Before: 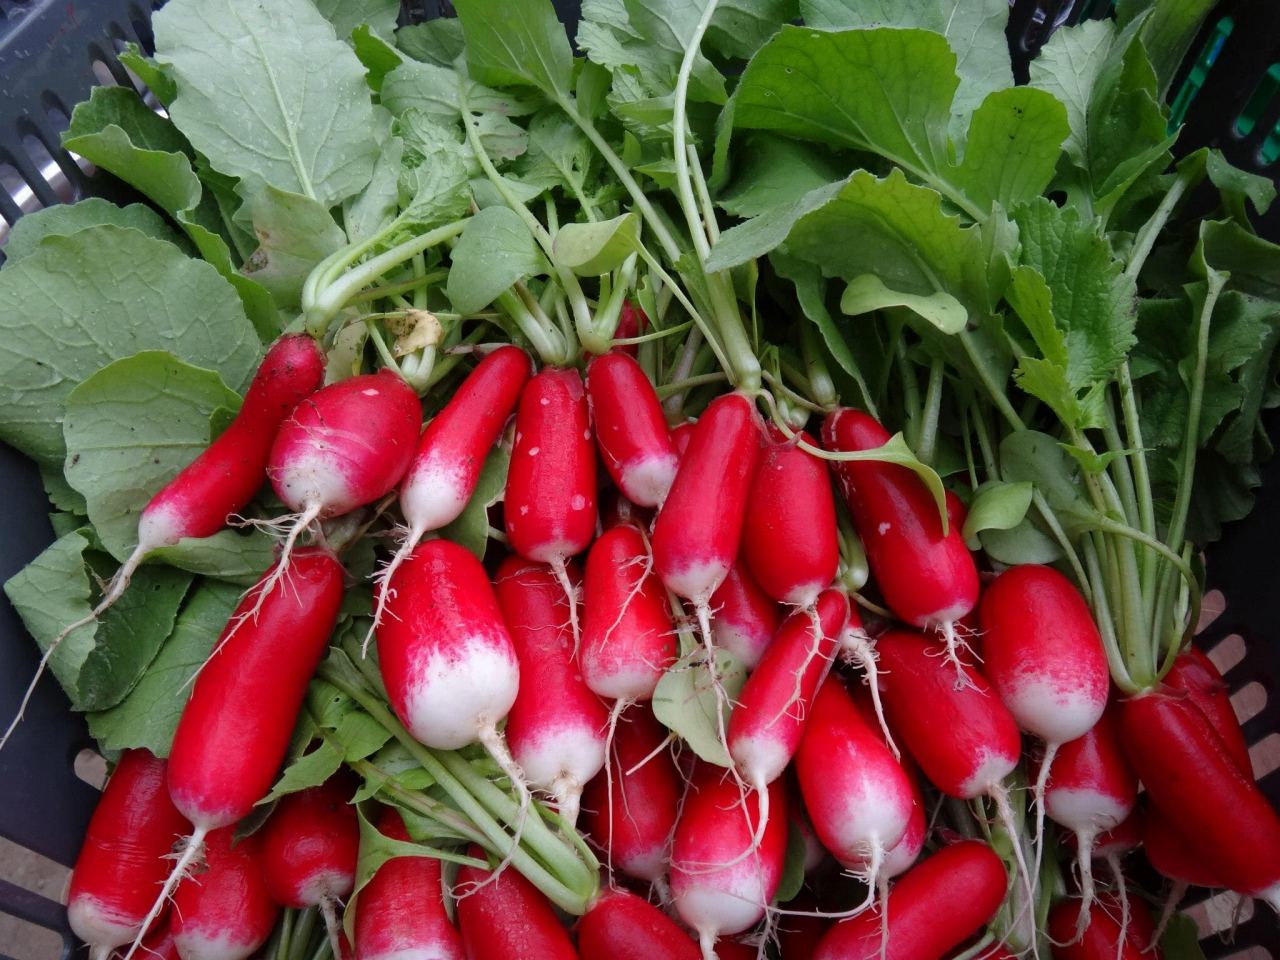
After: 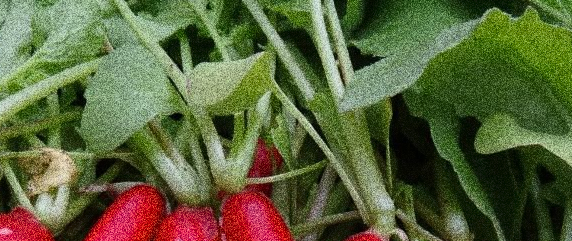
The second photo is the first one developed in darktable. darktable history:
crop: left 28.64%, top 16.832%, right 26.637%, bottom 58.055%
grain: coarseness 30.02 ISO, strength 100%
